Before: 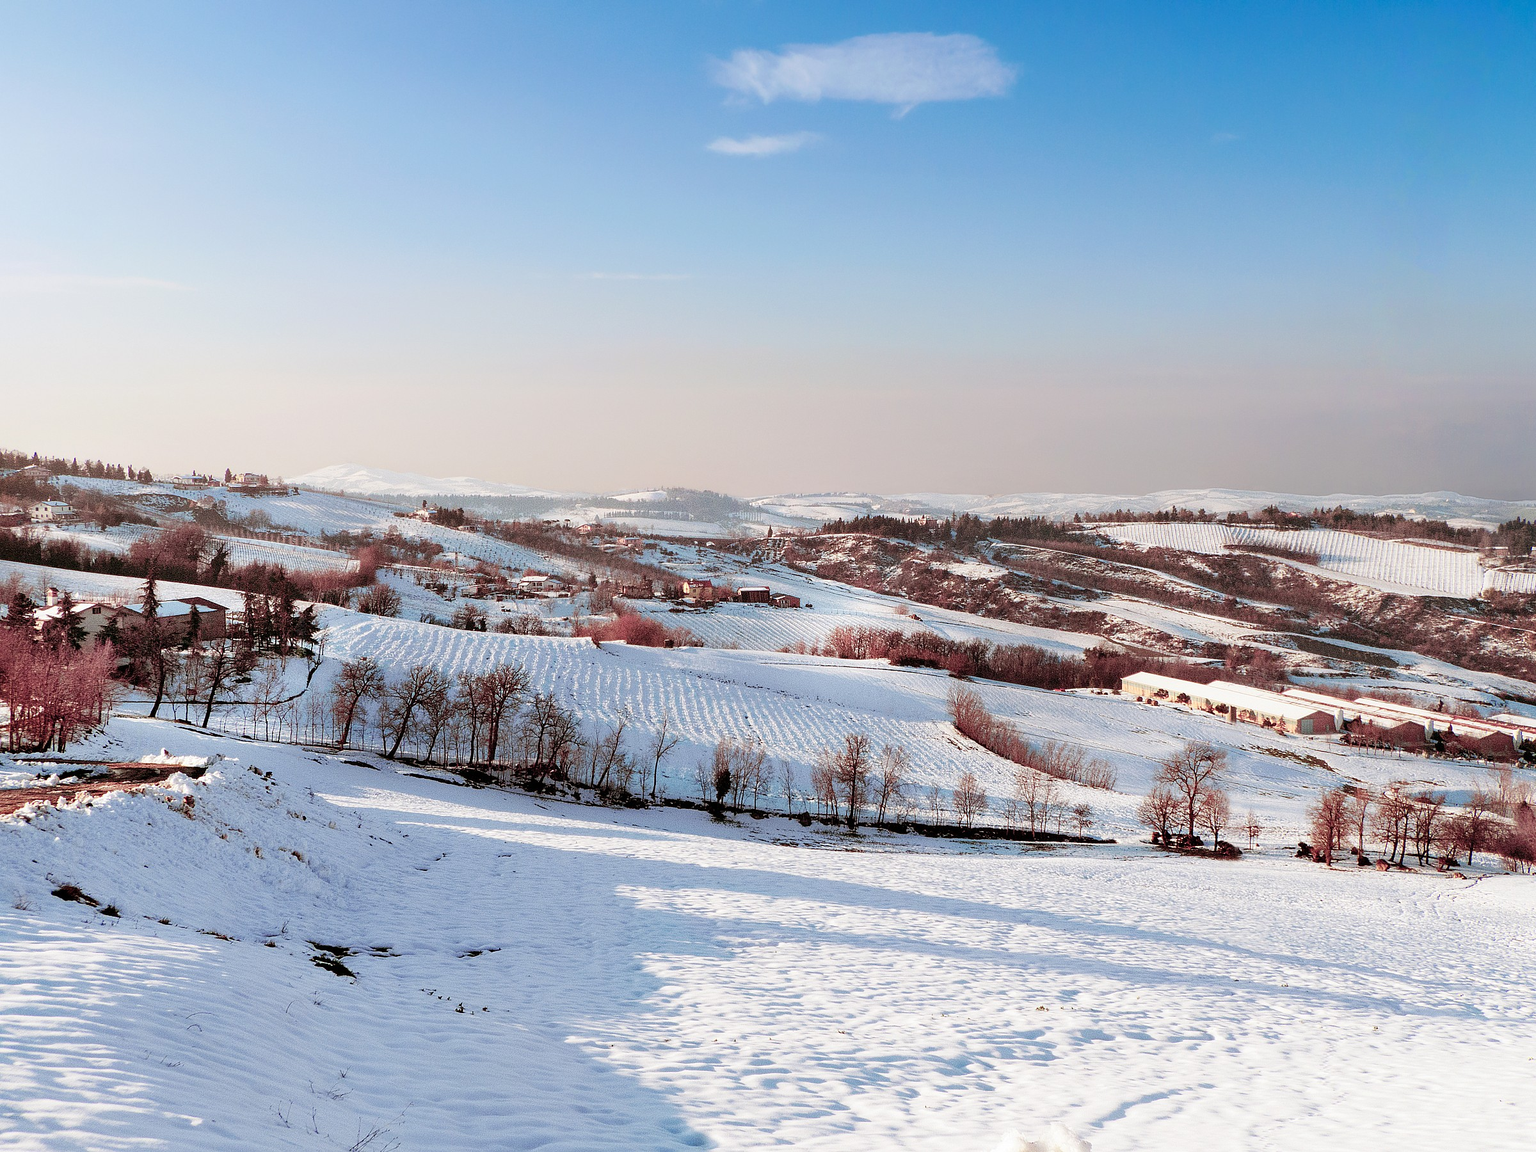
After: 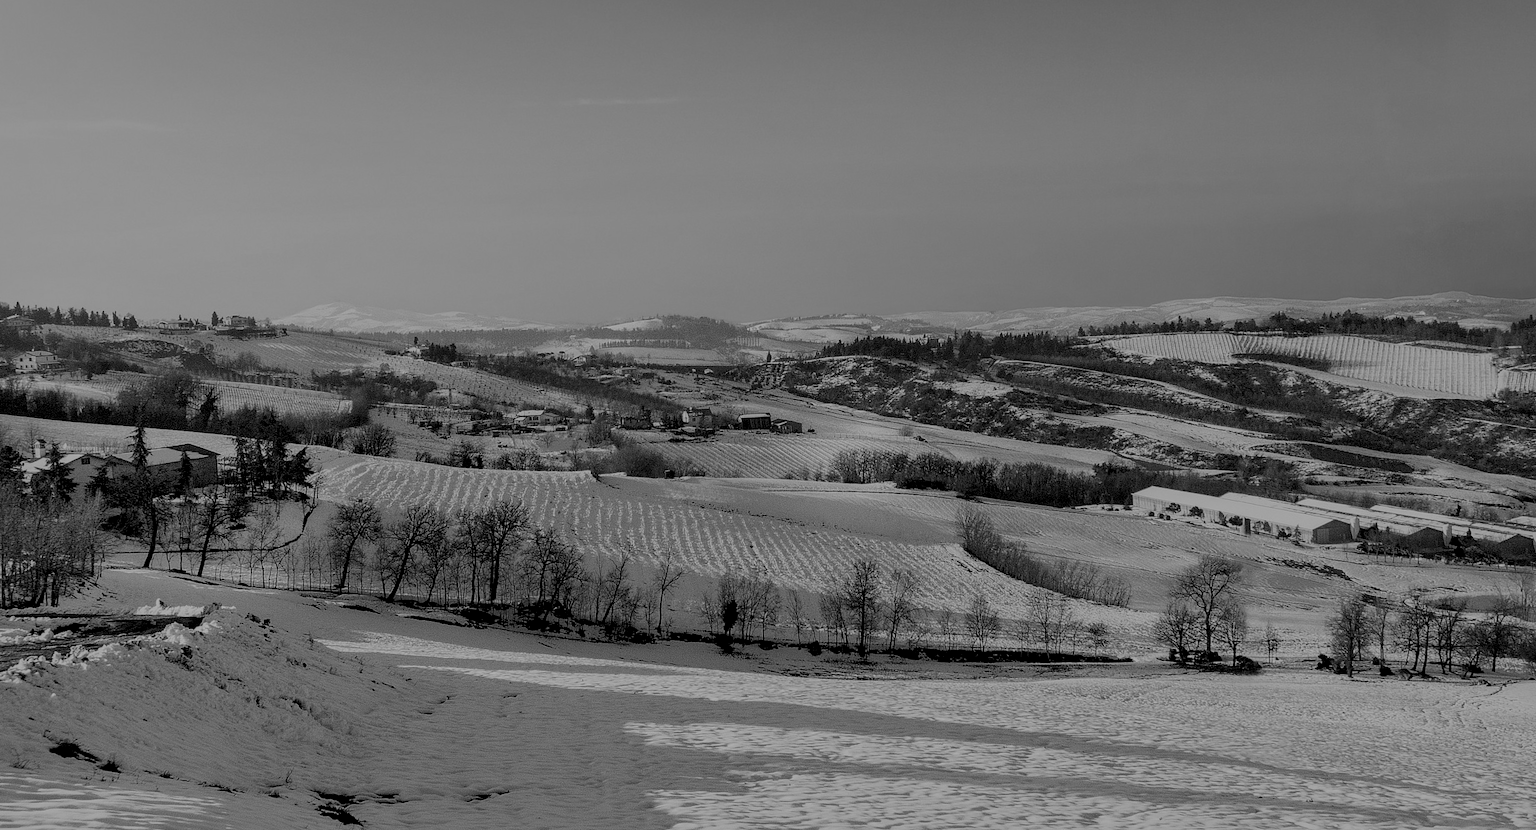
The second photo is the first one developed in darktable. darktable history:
local contrast: on, module defaults
contrast brightness saturation: contrast 0.14
white balance: red 0.954, blue 1.079
exposure: exposure -1.468 EV, compensate highlight preservation false
crop: top 13.819%, bottom 11.169%
shadows and highlights: on, module defaults
monochrome: on, module defaults
rotate and perspective: rotation -2°, crop left 0.022, crop right 0.978, crop top 0.049, crop bottom 0.951
